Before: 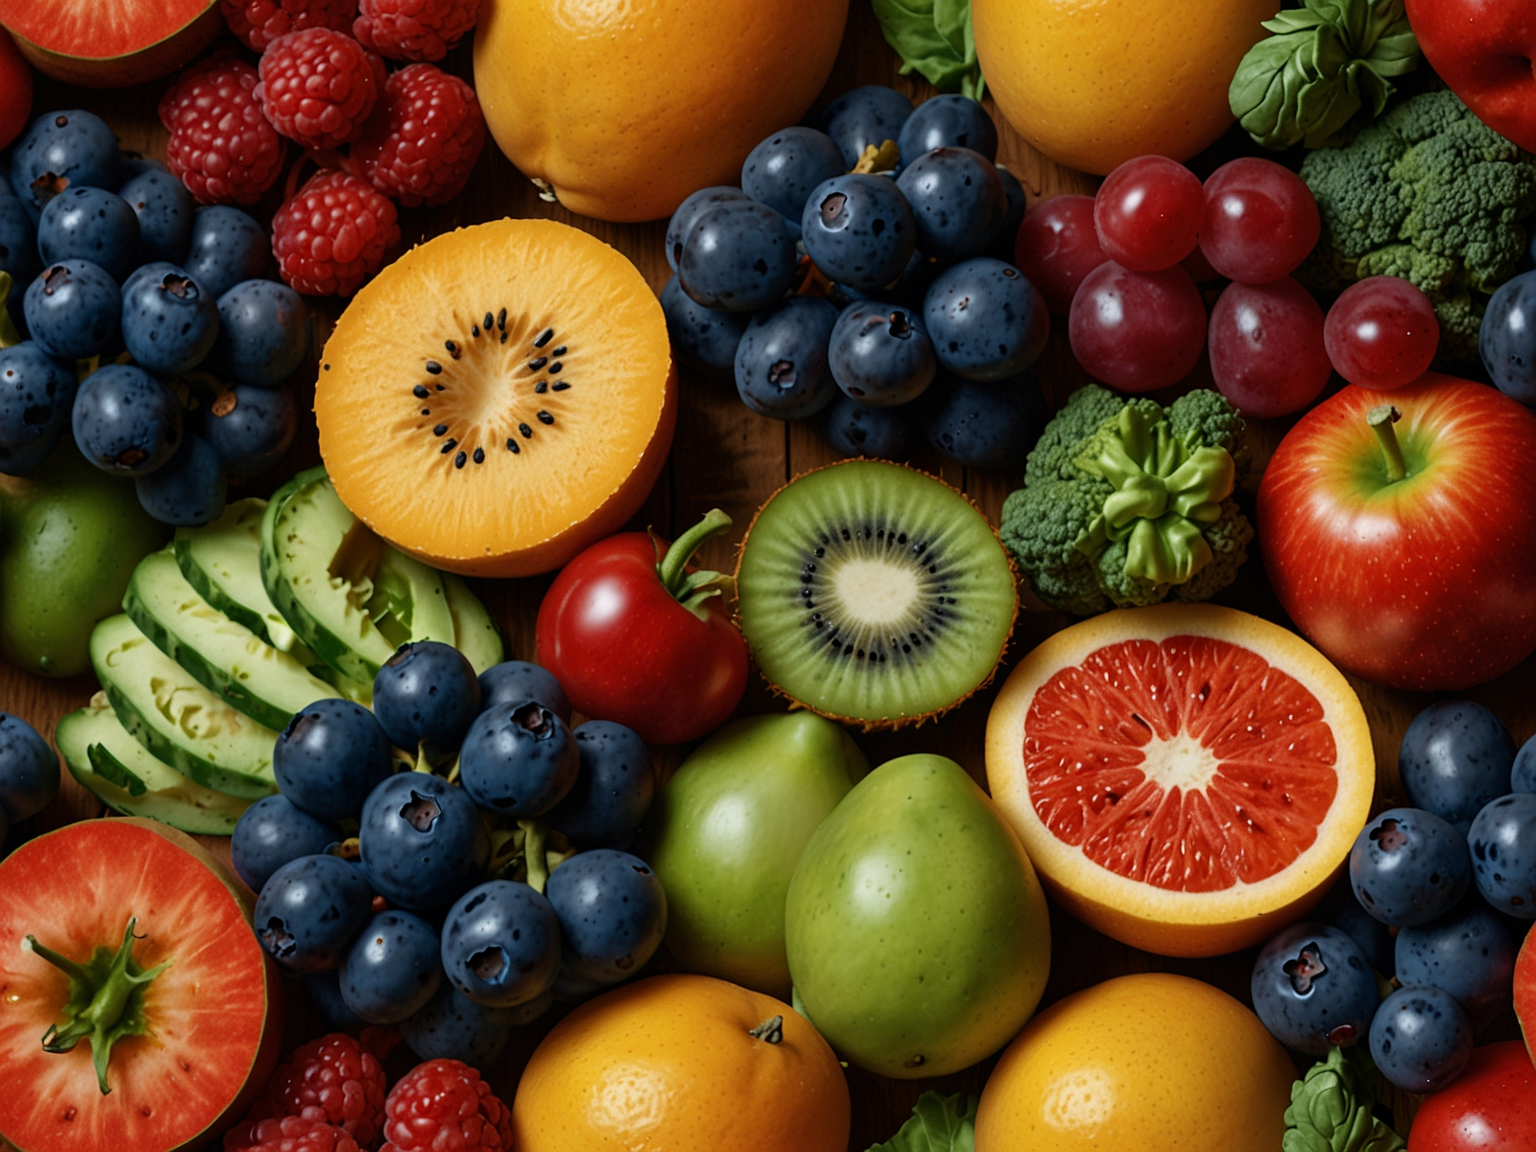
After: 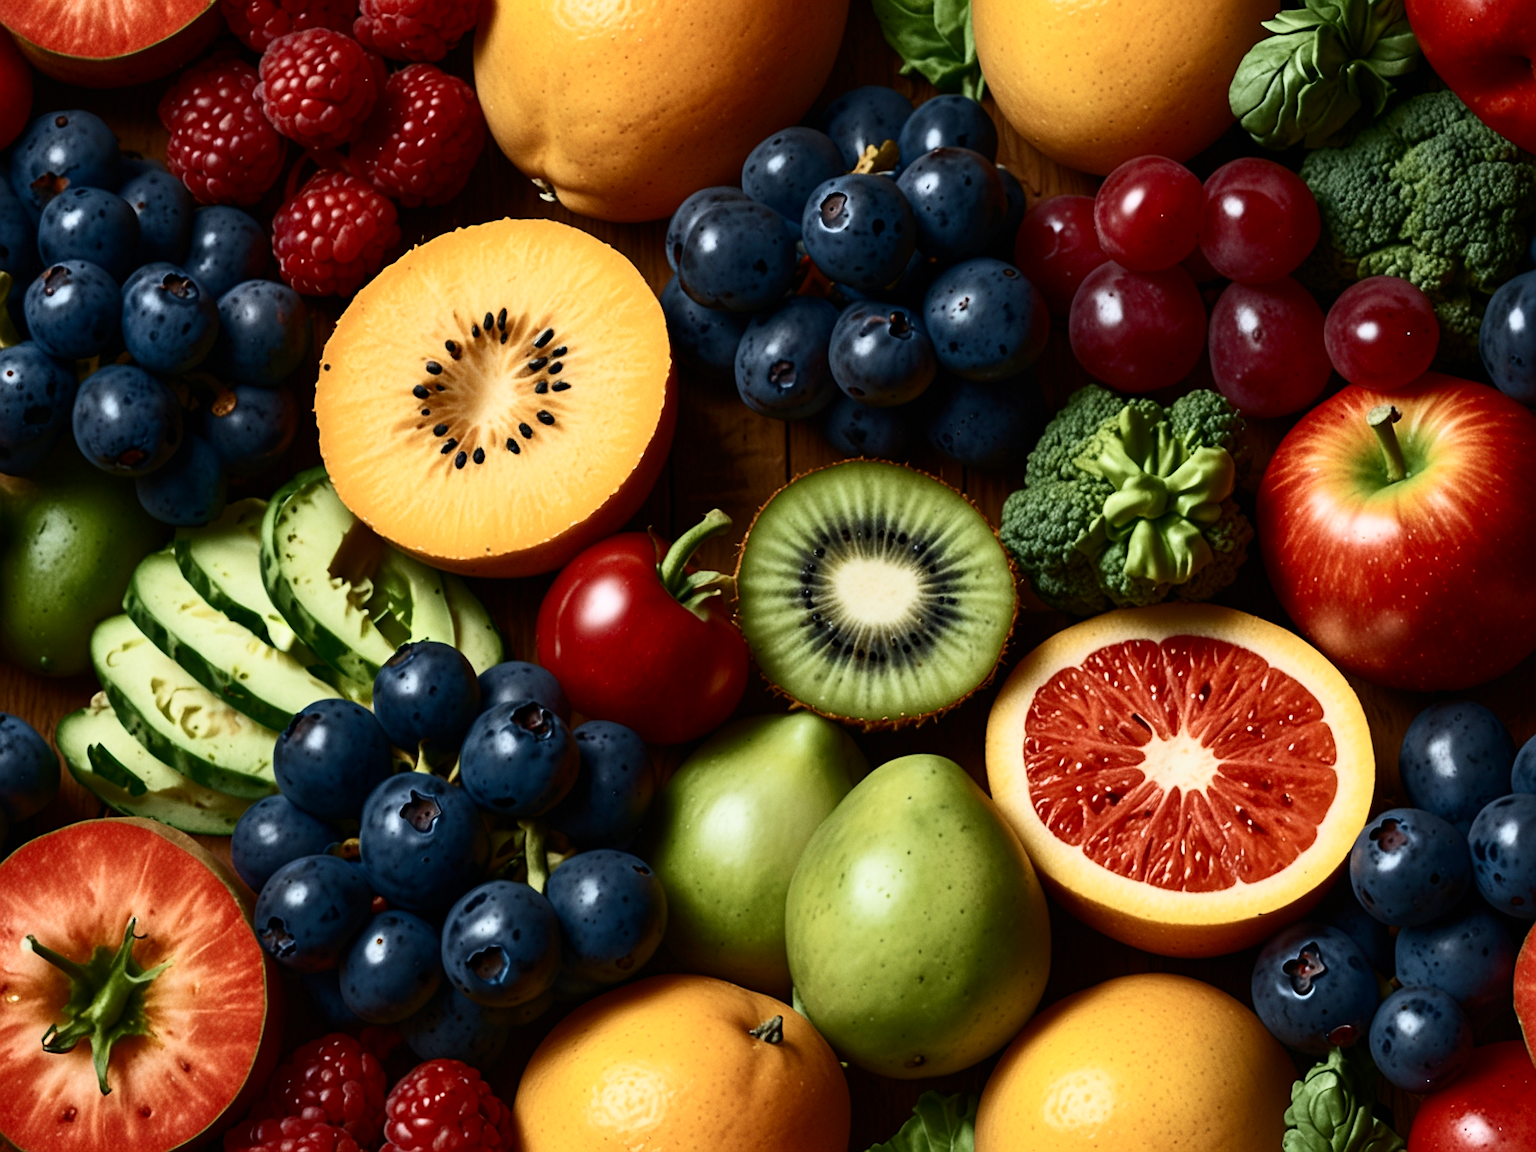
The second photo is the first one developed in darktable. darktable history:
contrast brightness saturation: contrast 0.383, brightness 0.103
